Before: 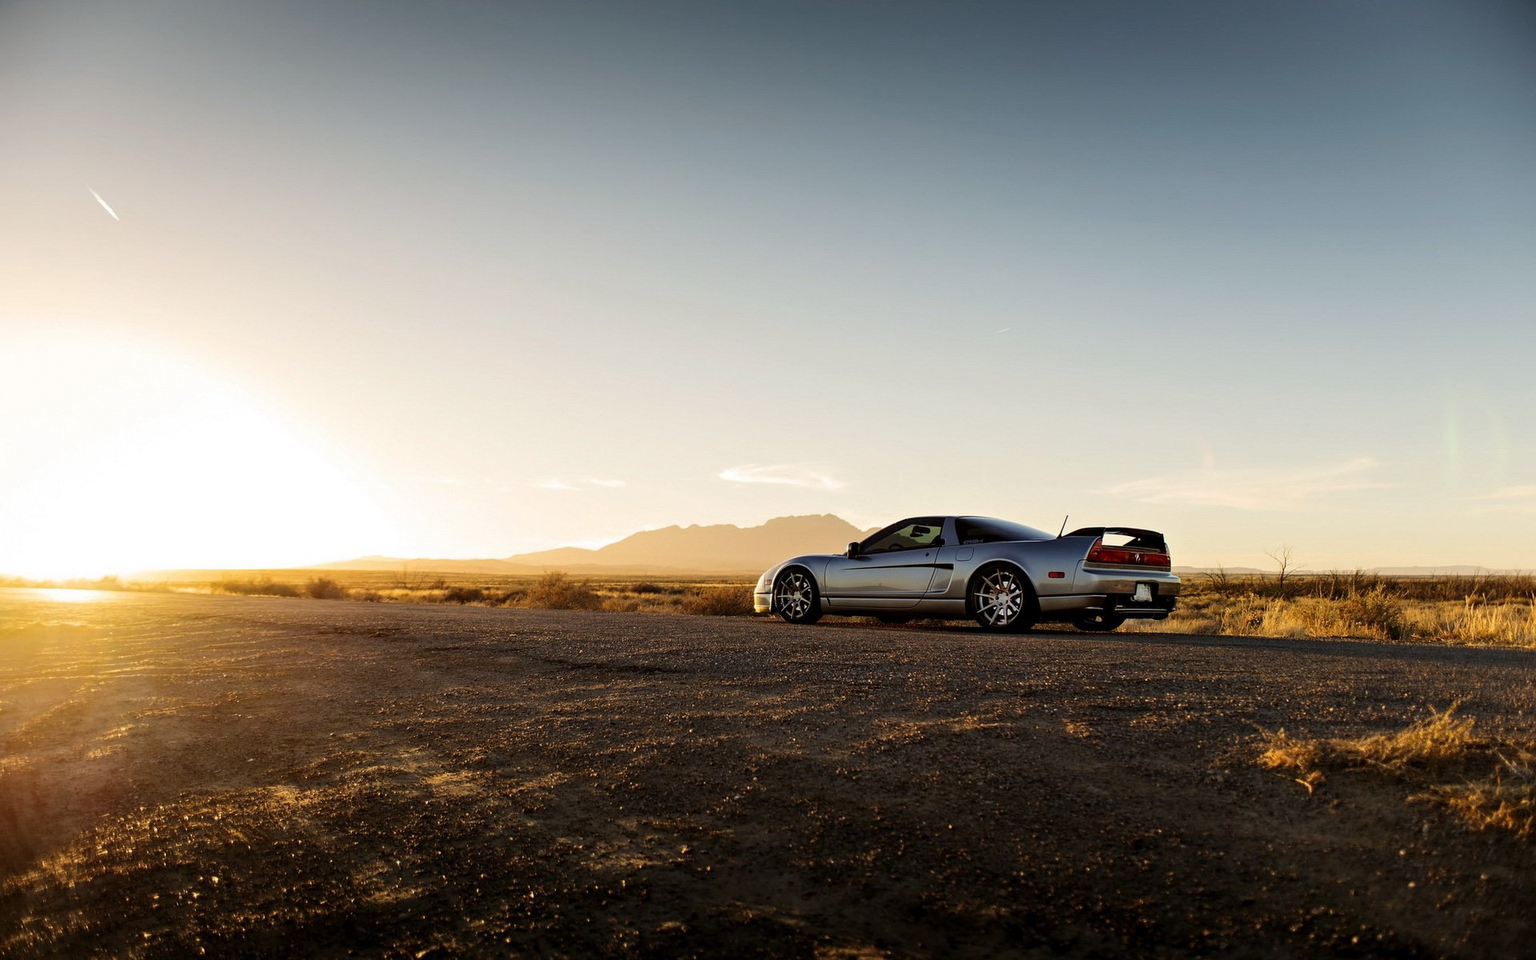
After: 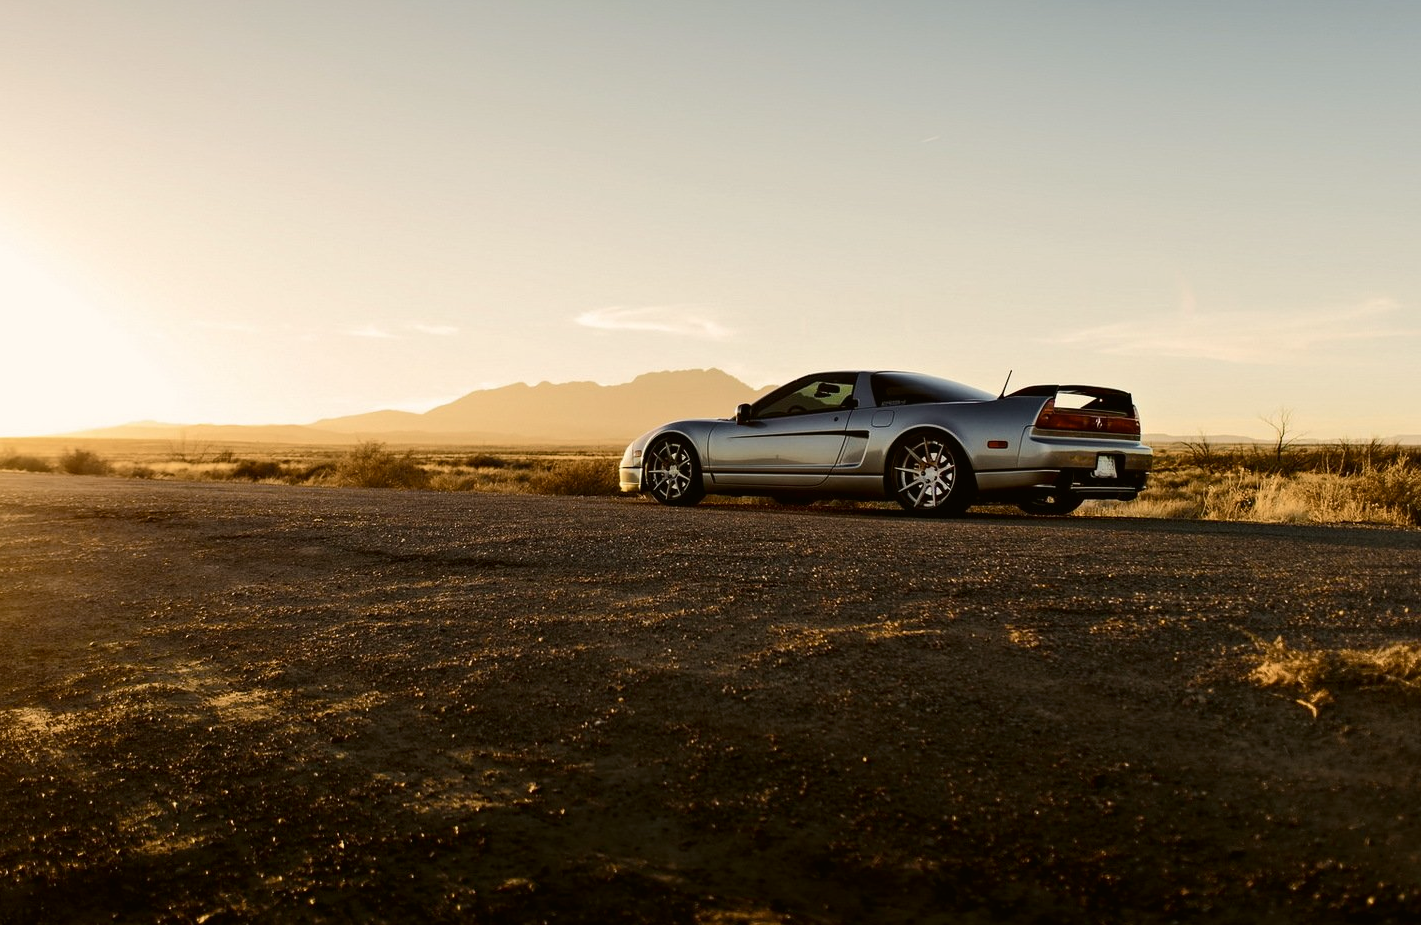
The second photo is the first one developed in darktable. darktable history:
tone curve: curves: ch0 [(0, 0) (0.052, 0.018) (0.236, 0.207) (0.41, 0.417) (0.485, 0.518) (0.54, 0.584) (0.625, 0.666) (0.845, 0.828) (0.994, 0.964)]; ch1 [(0, 0.055) (0.15, 0.117) (0.317, 0.34) (0.382, 0.408) (0.434, 0.441) (0.472, 0.479) (0.498, 0.501) (0.557, 0.558) (0.616, 0.59) (0.739, 0.7) (0.873, 0.857) (1, 0.928)]; ch2 [(0, 0) (0.352, 0.403) (0.447, 0.466) (0.482, 0.482) (0.528, 0.526) (0.586, 0.577) (0.618, 0.621) (0.785, 0.747) (1, 1)], color space Lab, independent channels, preserve colors none
color balance rgb: shadows lift › chroma 1%, shadows lift › hue 28.8°, power › hue 60°, highlights gain › chroma 1%, highlights gain › hue 60°, global offset › luminance 0.25%, perceptual saturation grading › highlights -20%, perceptual saturation grading › shadows 20%, perceptual brilliance grading › highlights 5%, perceptual brilliance grading › shadows -10%, global vibrance 19.67%
color balance: mode lift, gamma, gain (sRGB), lift [1.04, 1, 1, 0.97], gamma [1.01, 1, 1, 0.97], gain [0.96, 1, 1, 0.97]
crop: left 16.871%, top 22.857%, right 9.116%
